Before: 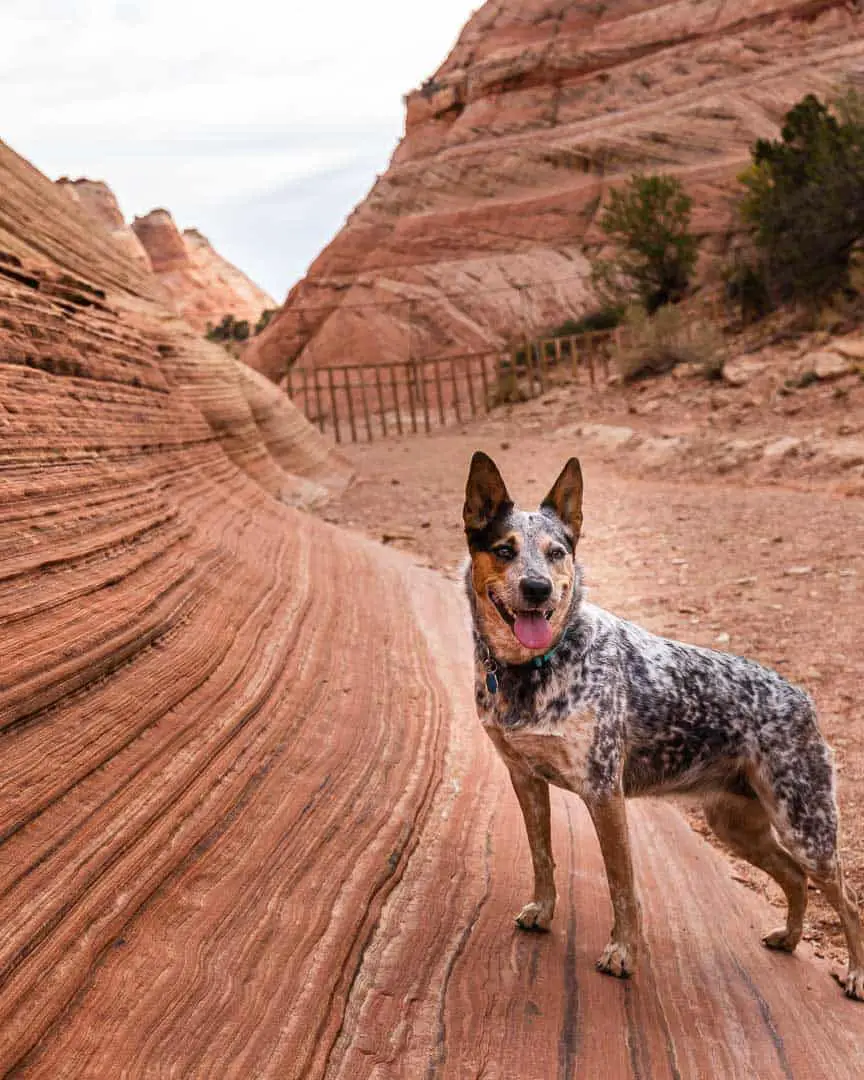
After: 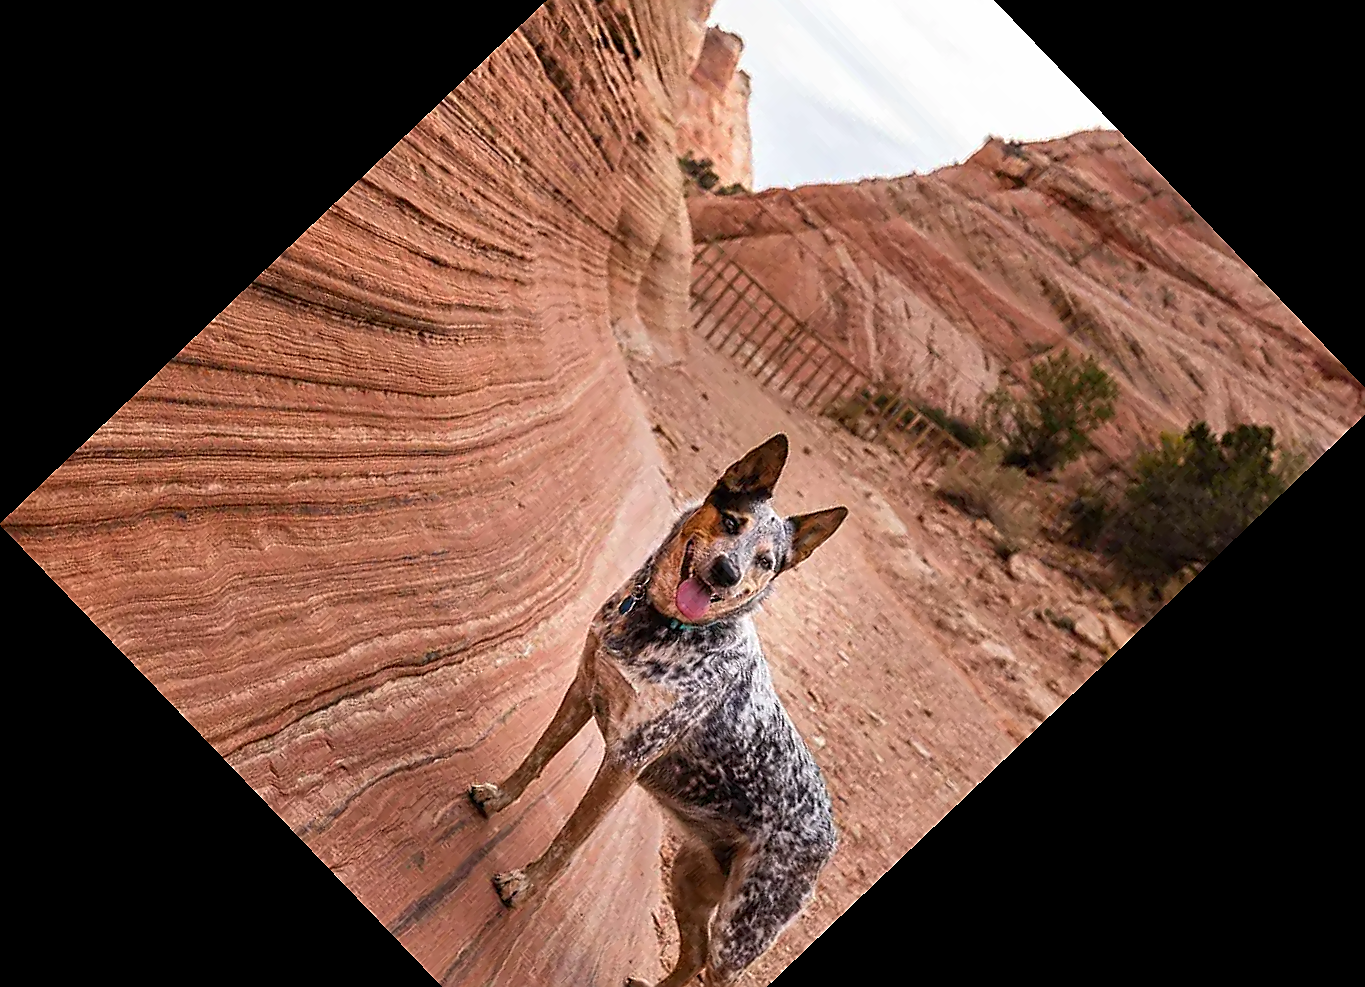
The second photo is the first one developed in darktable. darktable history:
crop and rotate: angle -46.26°, top 16.234%, right 0.912%, bottom 11.704%
sharpen: radius 1.4, amount 1.25, threshold 0.7
